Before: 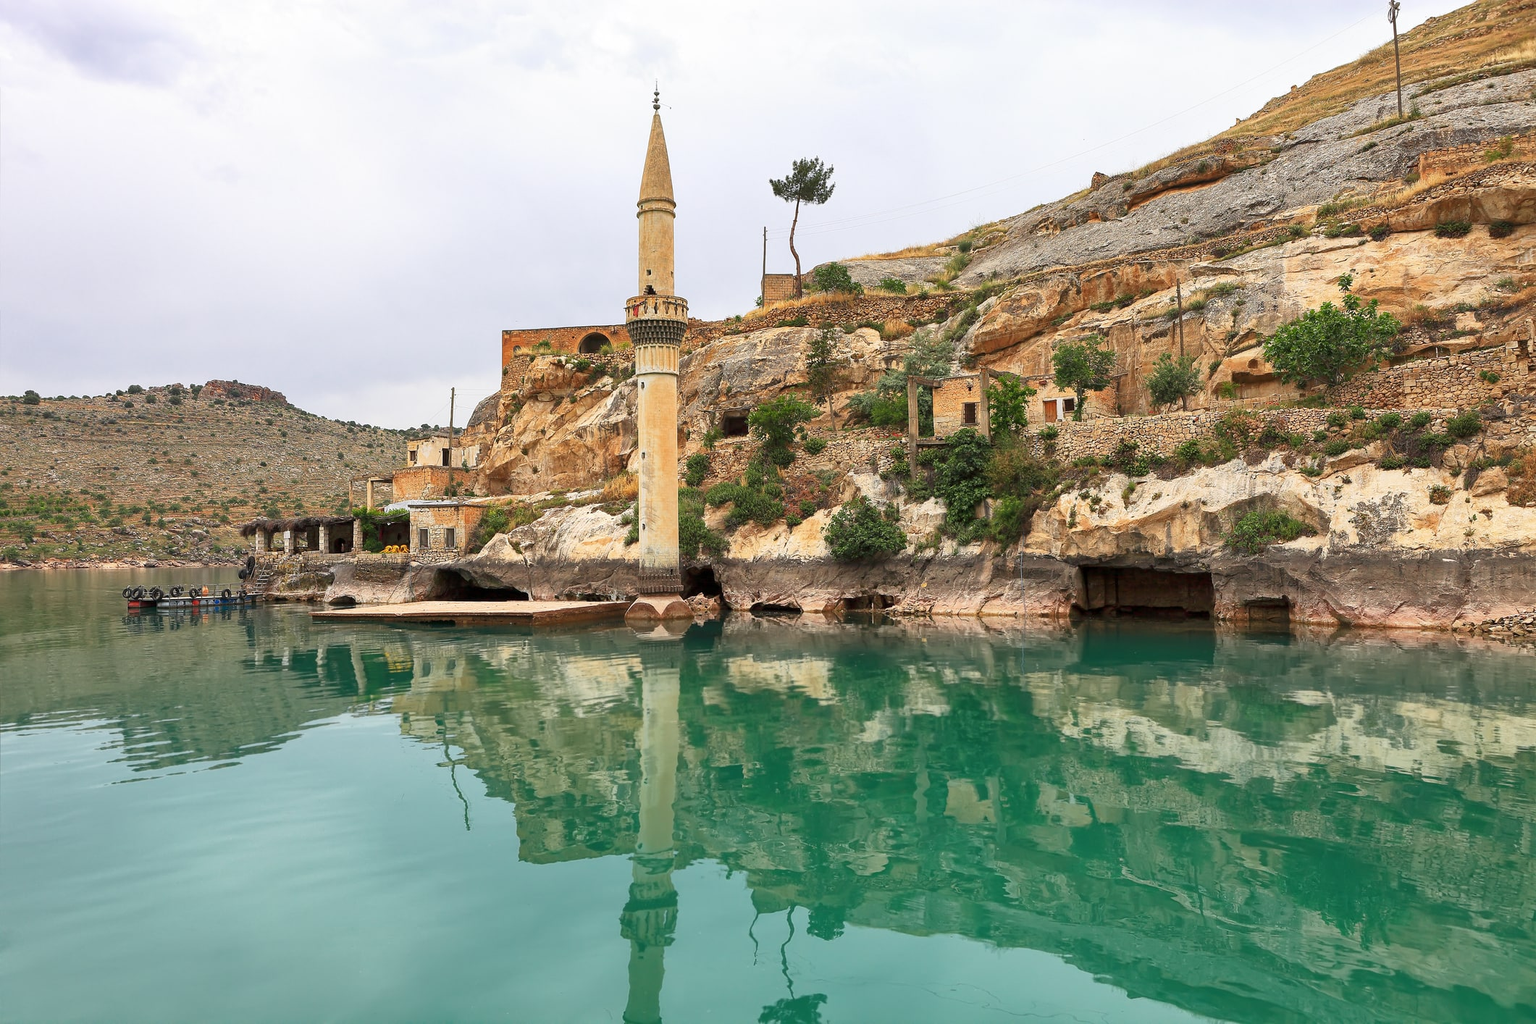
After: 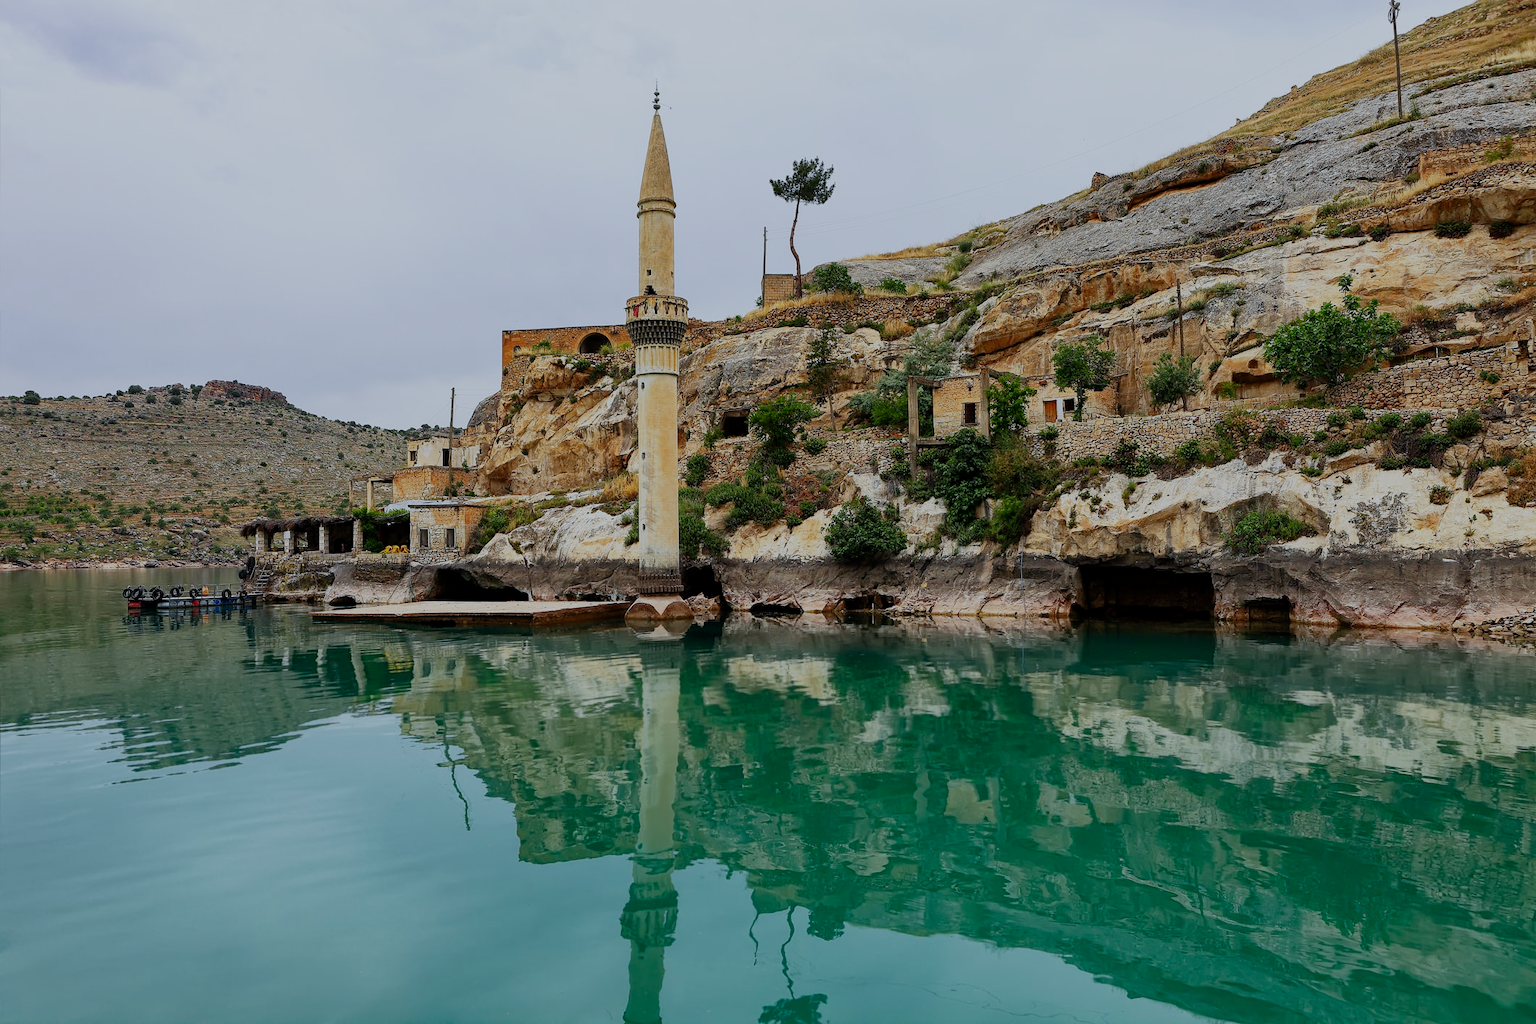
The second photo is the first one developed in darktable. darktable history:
white balance: red 0.924, blue 1.095
filmic rgb: middle gray luminance 29%, black relative exposure -10.3 EV, white relative exposure 5.5 EV, threshold 6 EV, target black luminance 0%, hardness 3.95, latitude 2.04%, contrast 1.132, highlights saturation mix 5%, shadows ↔ highlights balance 15.11%, preserve chrominance no, color science v3 (2019), use custom middle-gray values true, iterations of high-quality reconstruction 0, enable highlight reconstruction true
